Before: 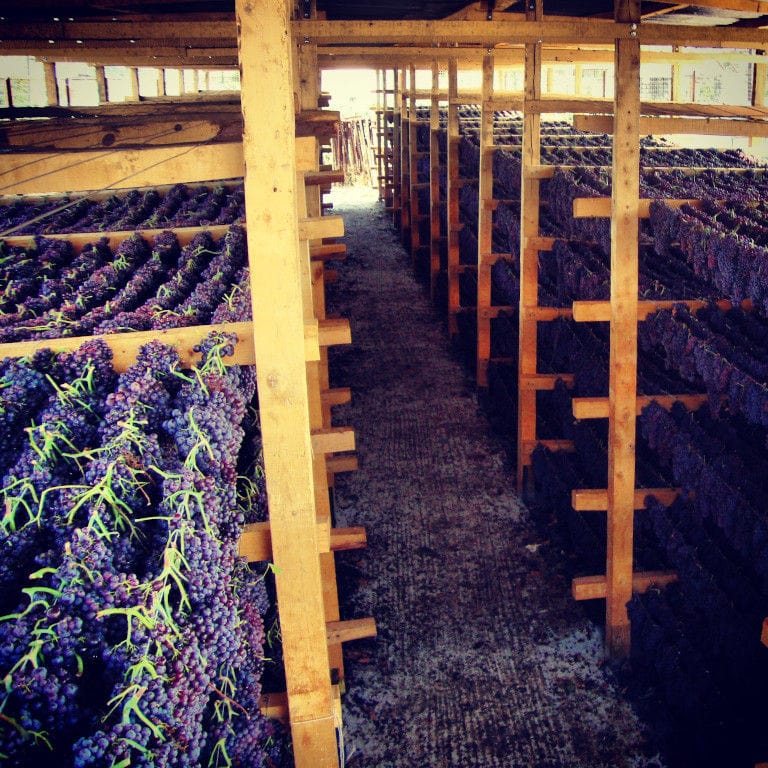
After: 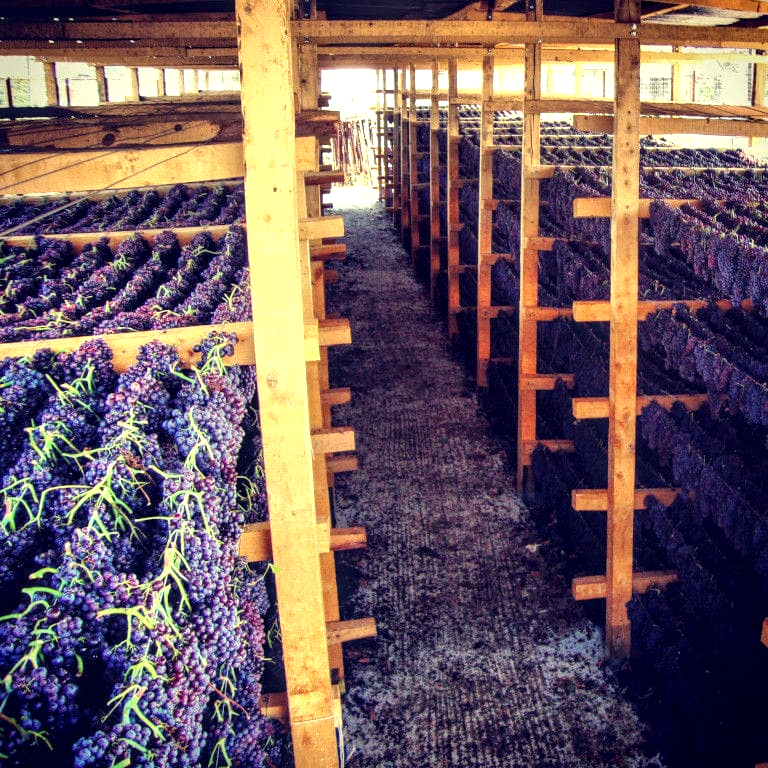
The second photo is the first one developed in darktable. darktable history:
local contrast: highlights 61%, detail 143%, midtone range 0.435
exposure: black level correction 0.001, exposure 0.498 EV, compensate highlight preservation false
